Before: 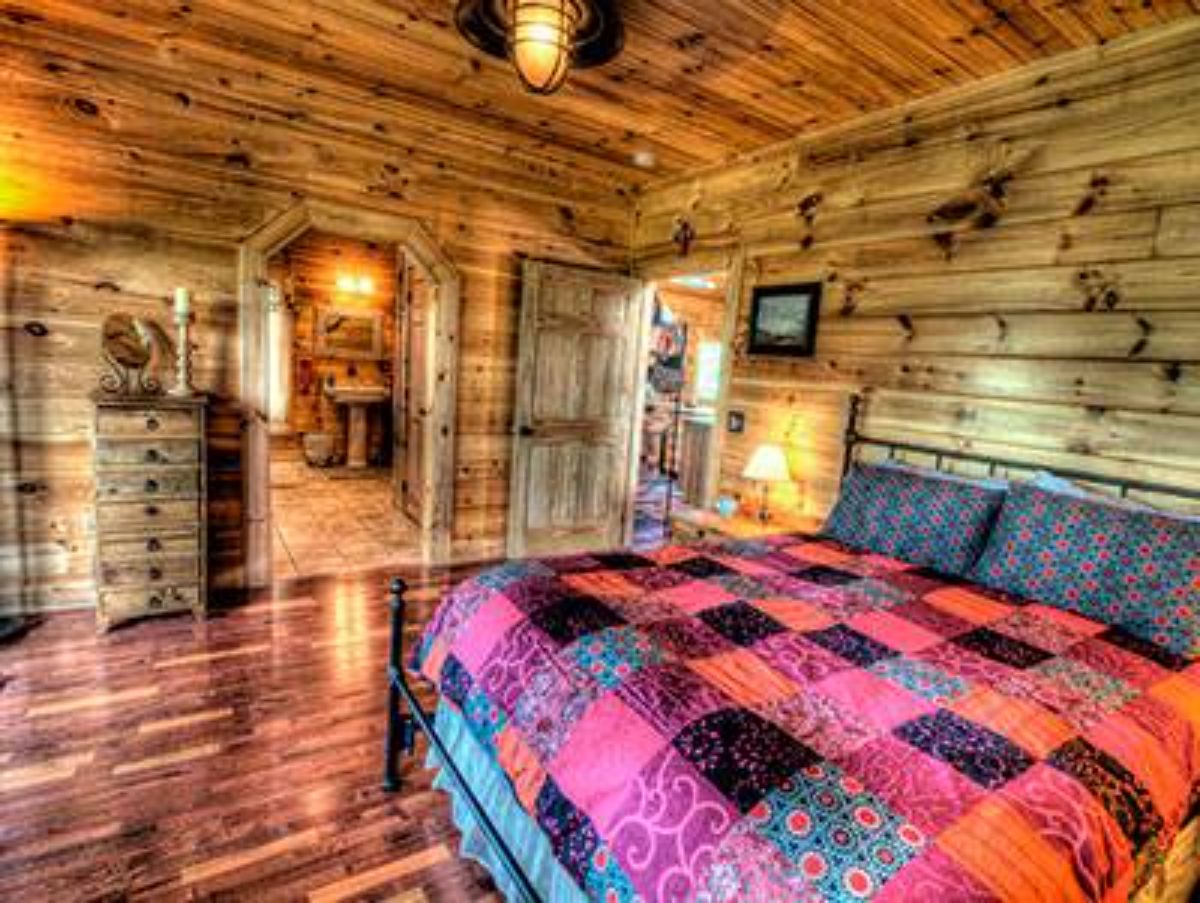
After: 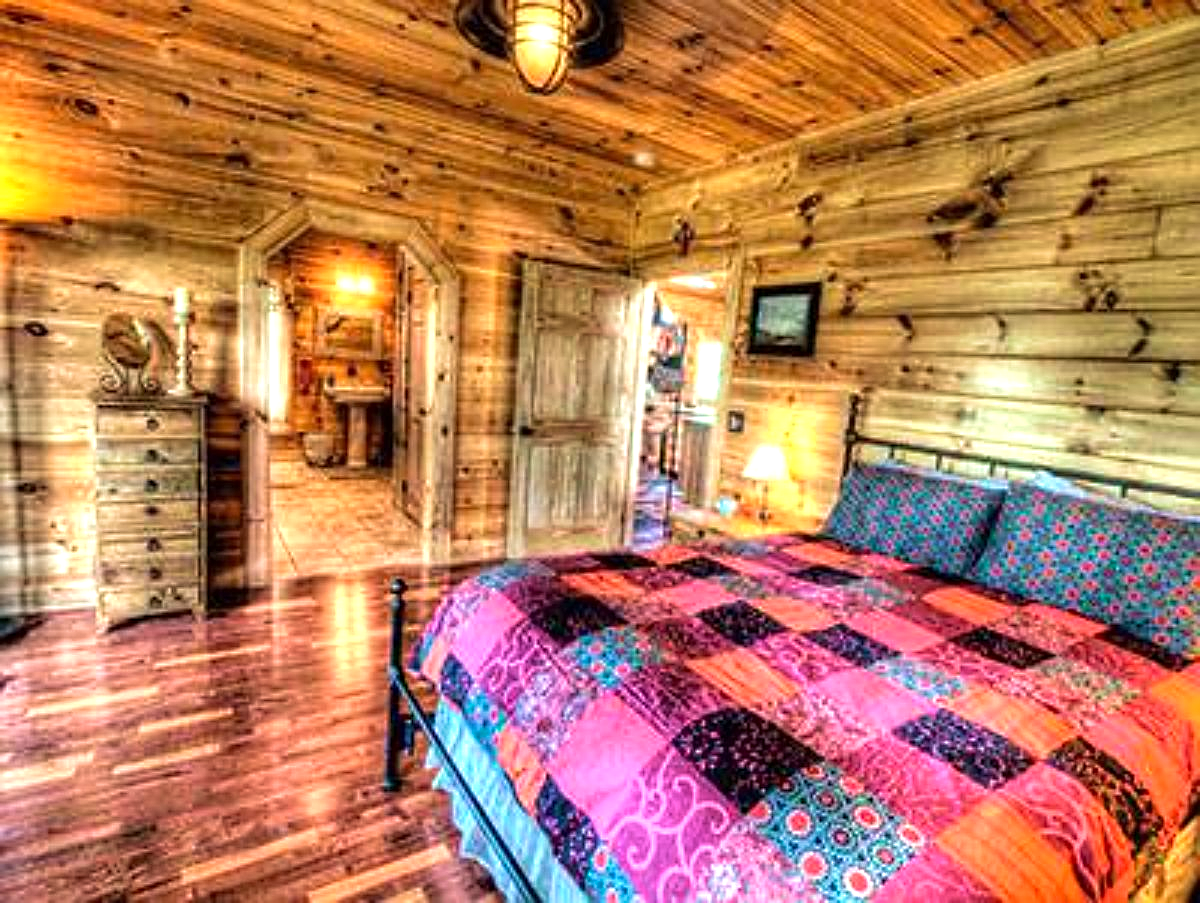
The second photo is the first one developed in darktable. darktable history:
sharpen: on, module defaults
velvia: on, module defaults
exposure: exposure 0.608 EV, compensate highlight preservation false
